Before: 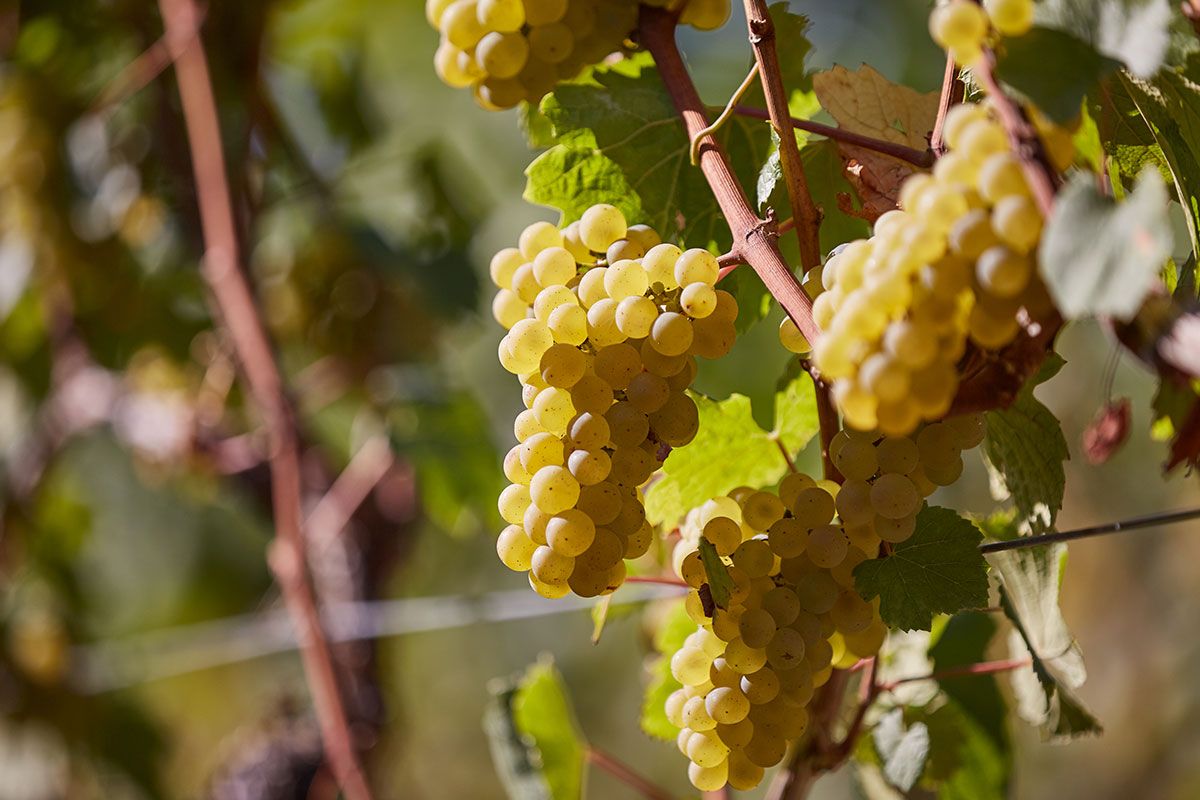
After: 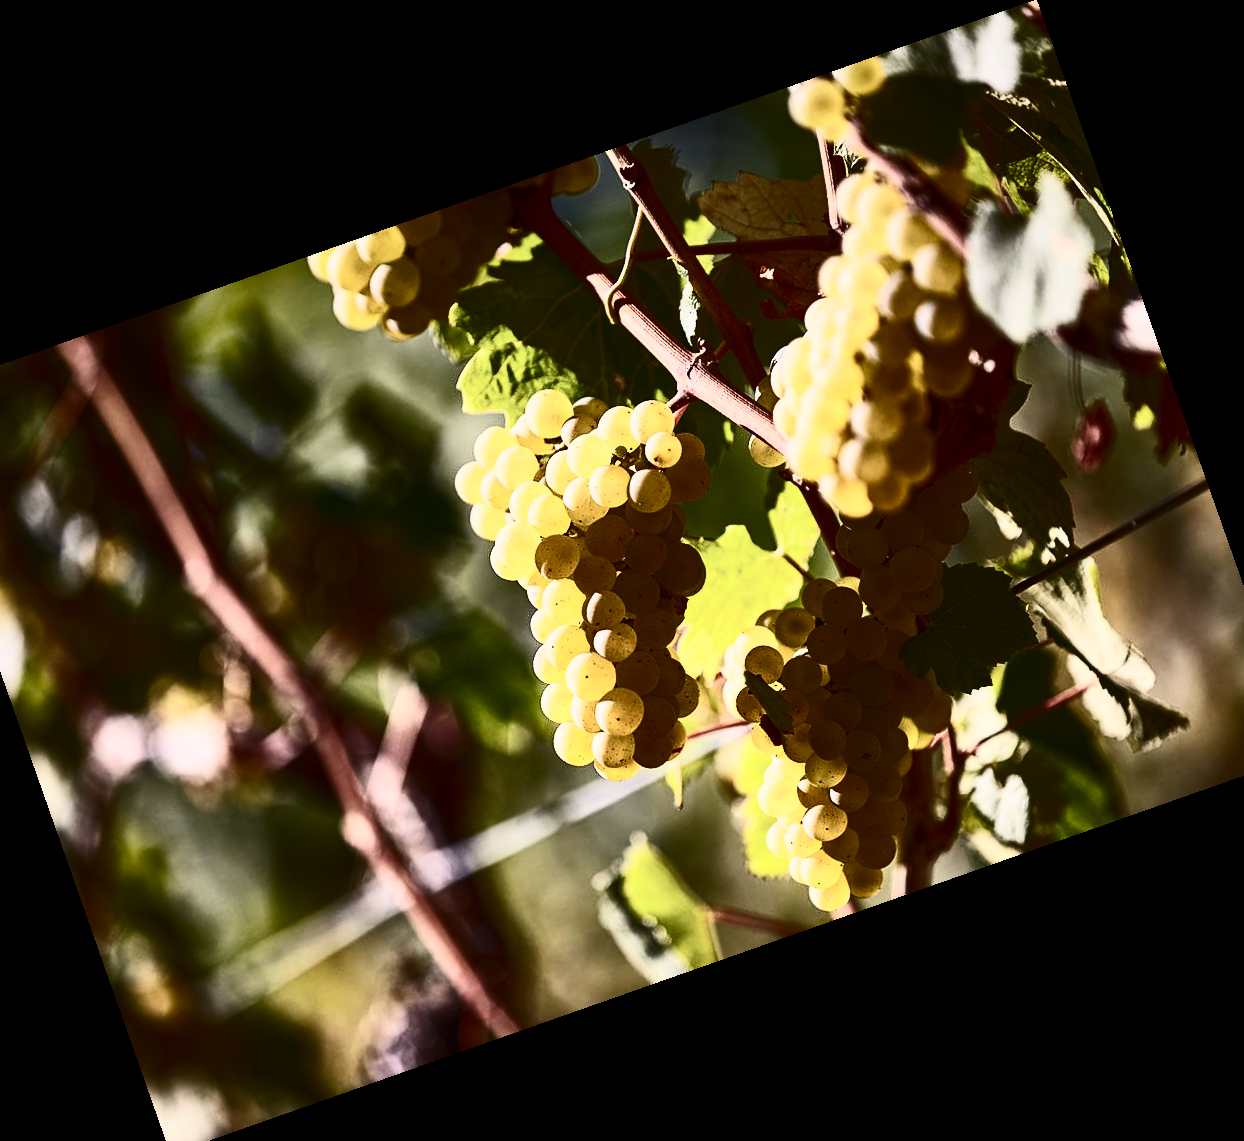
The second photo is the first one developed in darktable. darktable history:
graduated density: on, module defaults
contrast brightness saturation: contrast 0.93, brightness 0.2
crop and rotate: angle 19.43°, left 6.812%, right 4.125%, bottom 1.087%
